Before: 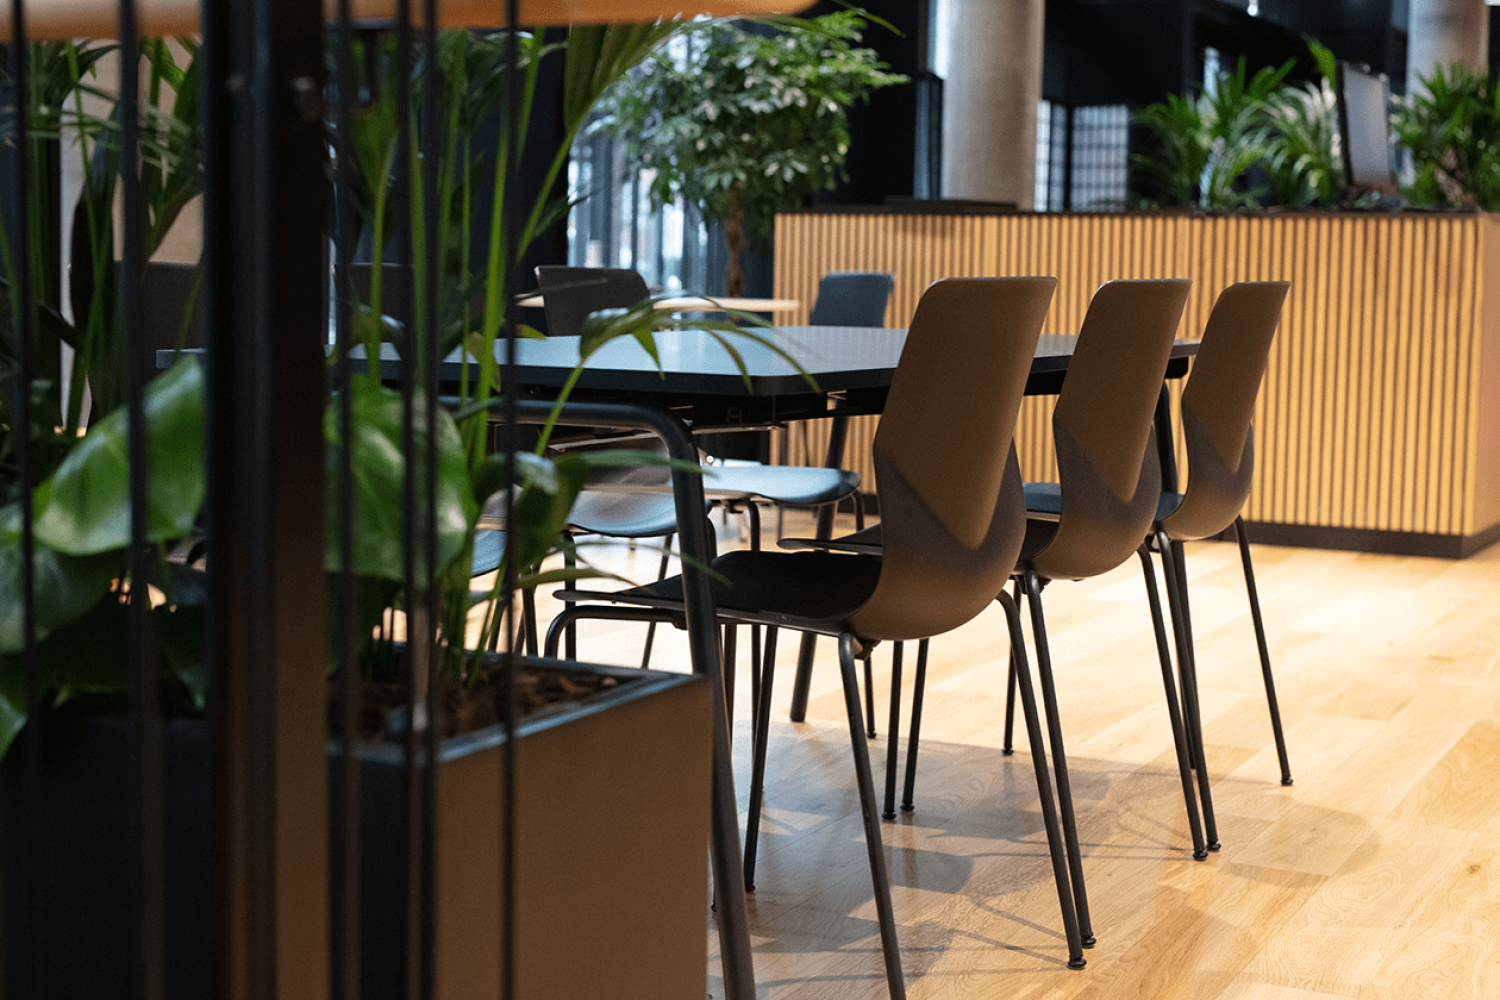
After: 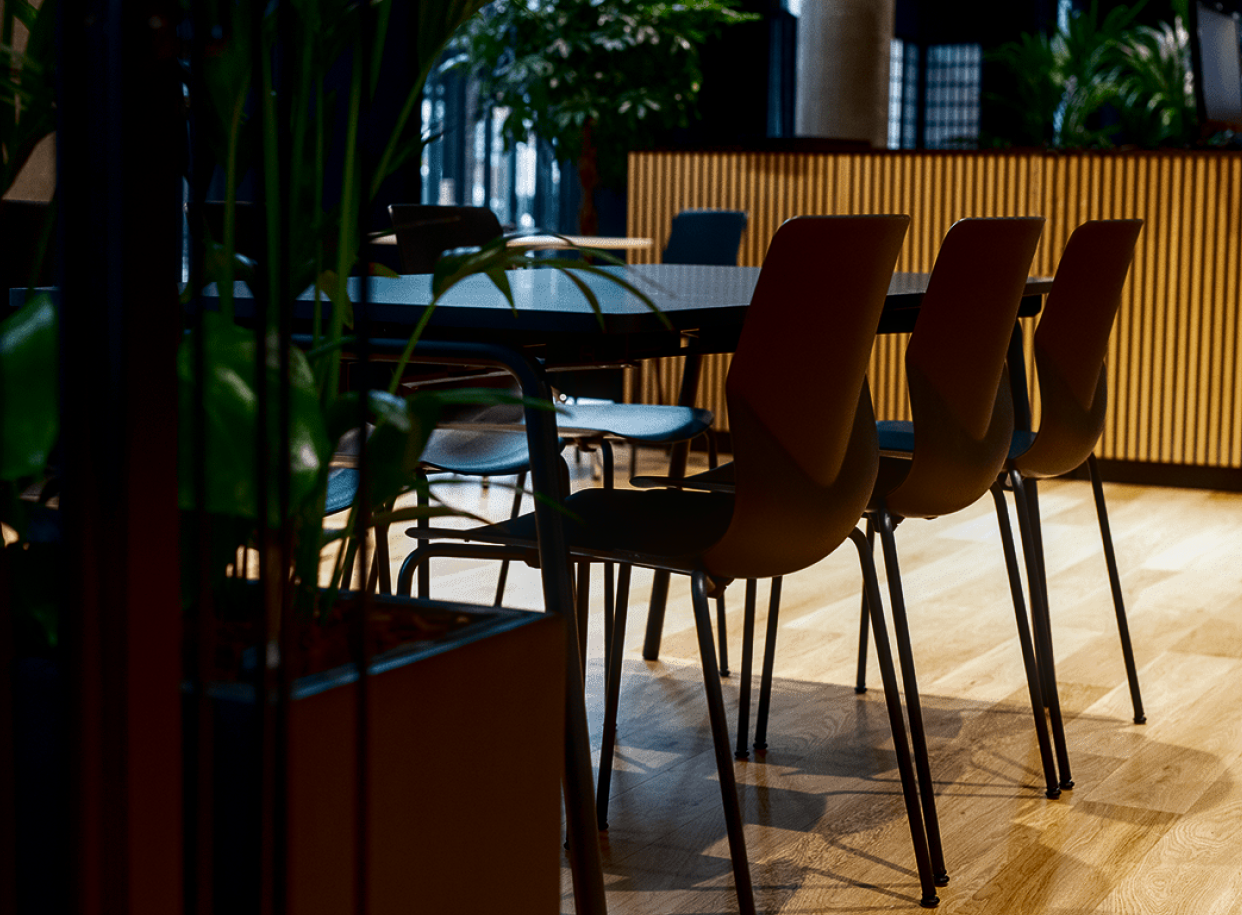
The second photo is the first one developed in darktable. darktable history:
white balance: red 0.988, blue 1.017
crop: left 9.807%, top 6.259%, right 7.334%, bottom 2.177%
local contrast: on, module defaults
contrast brightness saturation: contrast 0.09, brightness -0.59, saturation 0.17
